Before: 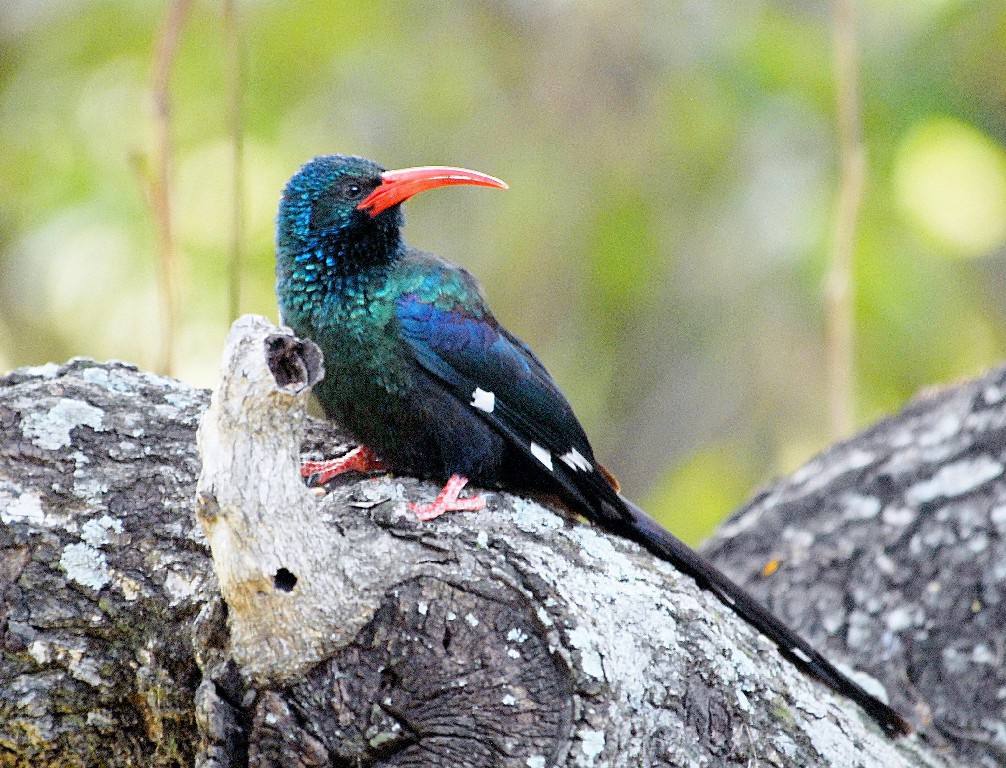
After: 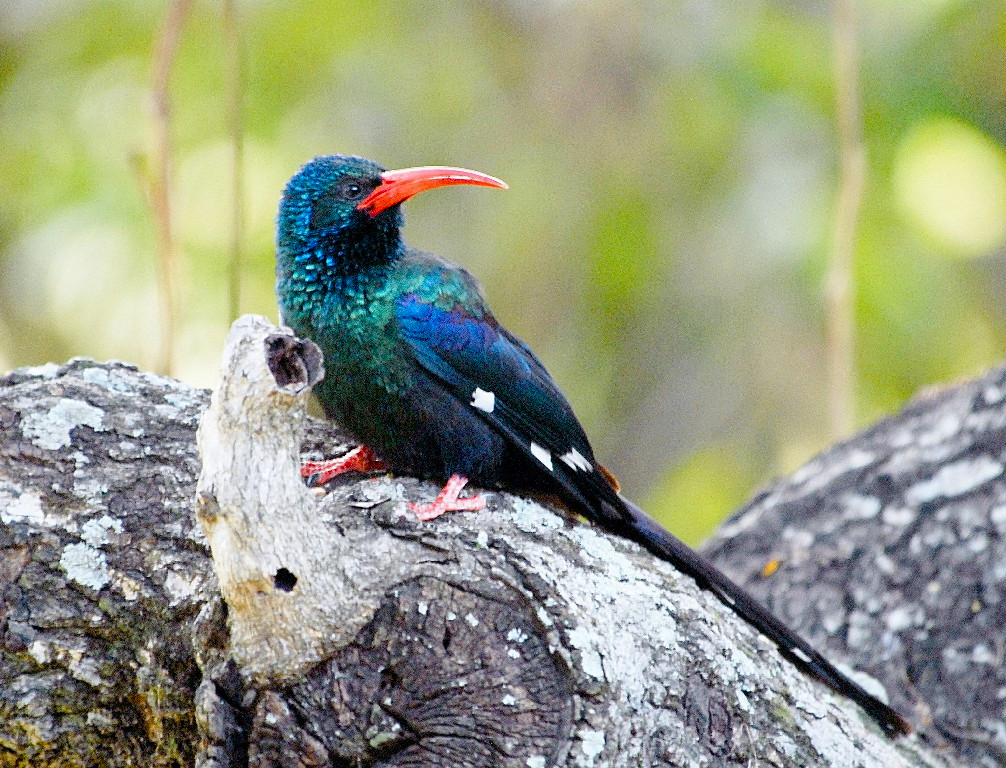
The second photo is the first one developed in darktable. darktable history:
color balance rgb: perceptual saturation grading › global saturation 20%, perceptual saturation grading › highlights -24.875%, perceptual saturation grading › shadows 49.233%
